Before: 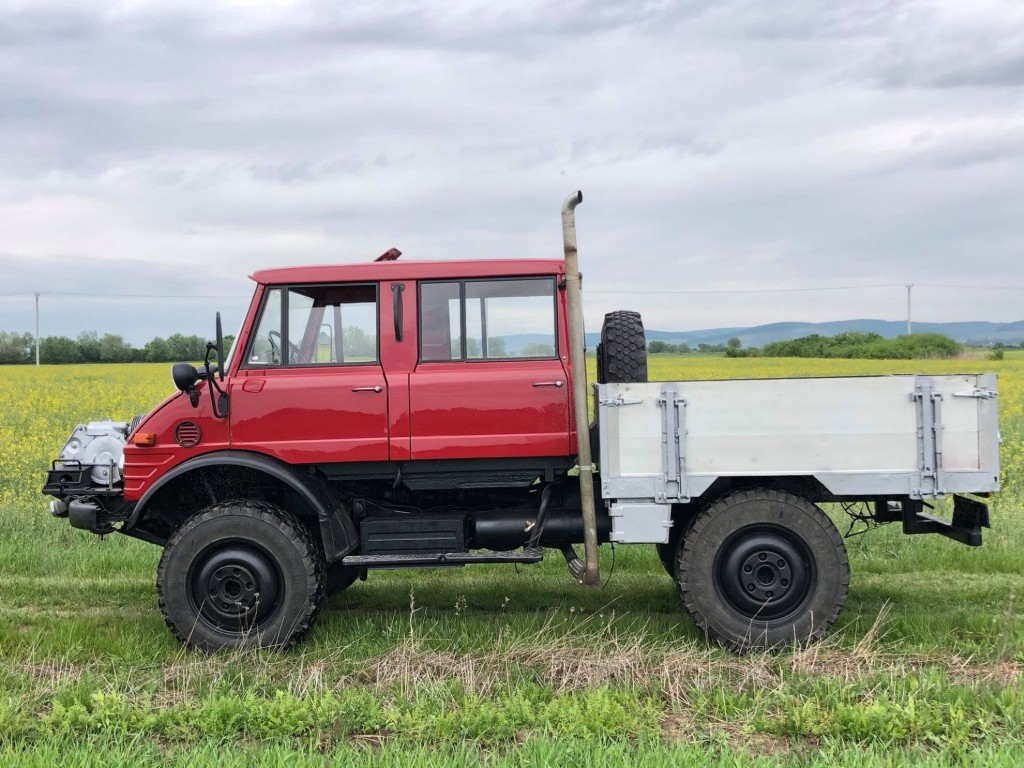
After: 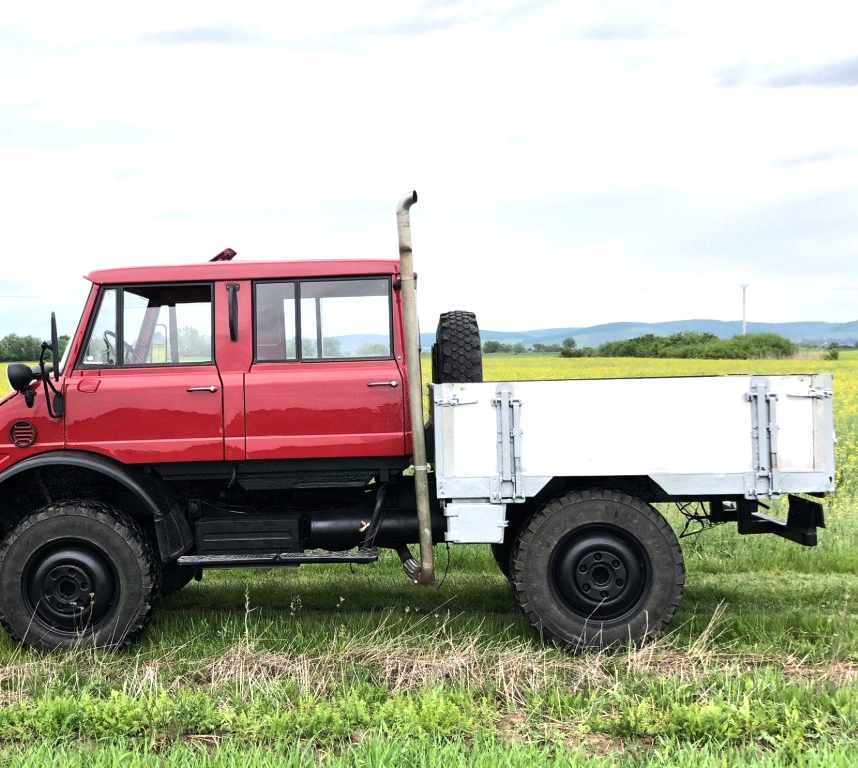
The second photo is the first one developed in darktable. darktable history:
crop: left 16.145%
tone equalizer: -8 EV -0.75 EV, -7 EV -0.7 EV, -6 EV -0.6 EV, -5 EV -0.4 EV, -3 EV 0.4 EV, -2 EV 0.6 EV, -1 EV 0.7 EV, +0 EV 0.75 EV, edges refinement/feathering 500, mask exposure compensation -1.57 EV, preserve details no
